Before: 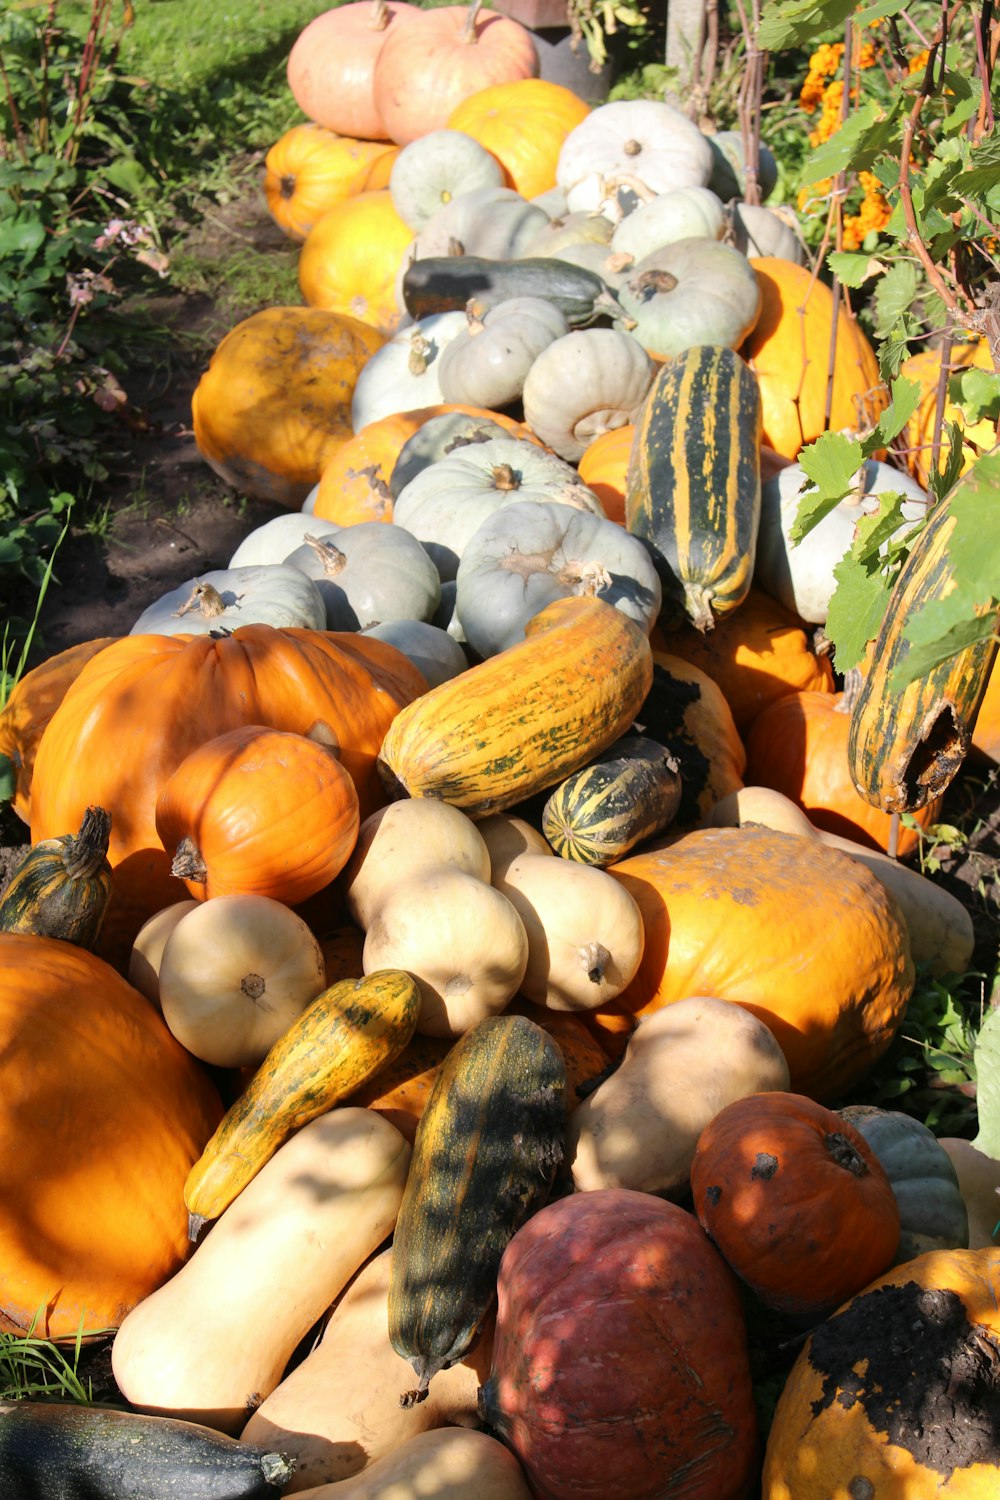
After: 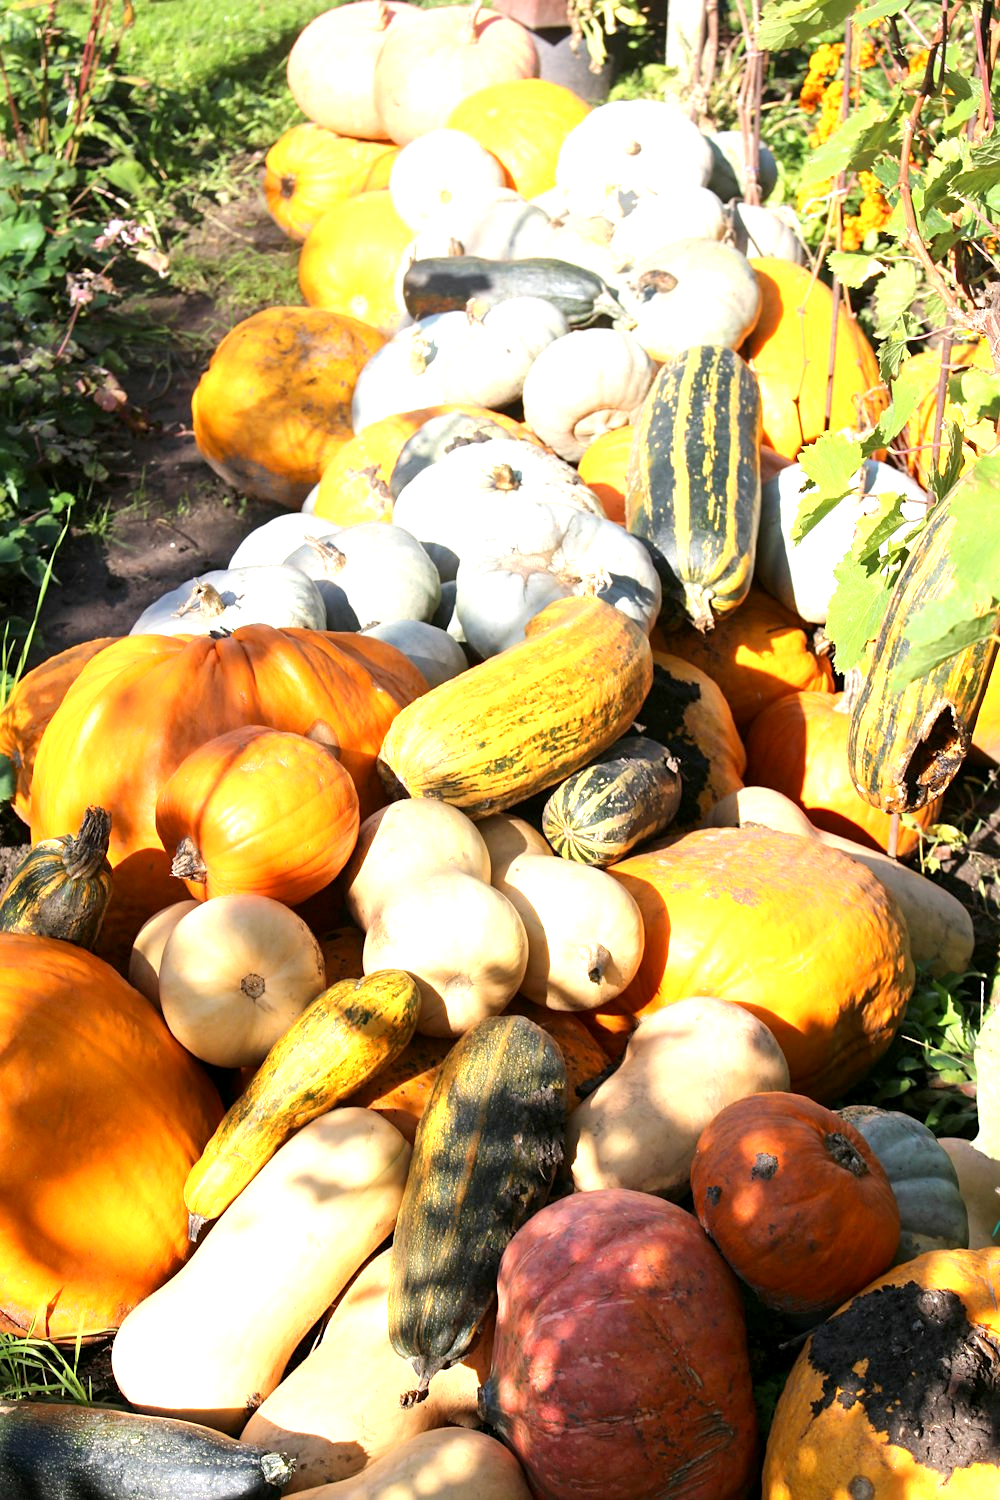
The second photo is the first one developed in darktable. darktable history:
sharpen: amount 0.2
exposure: black level correction 0.001, exposure 1 EV, compensate highlight preservation false
